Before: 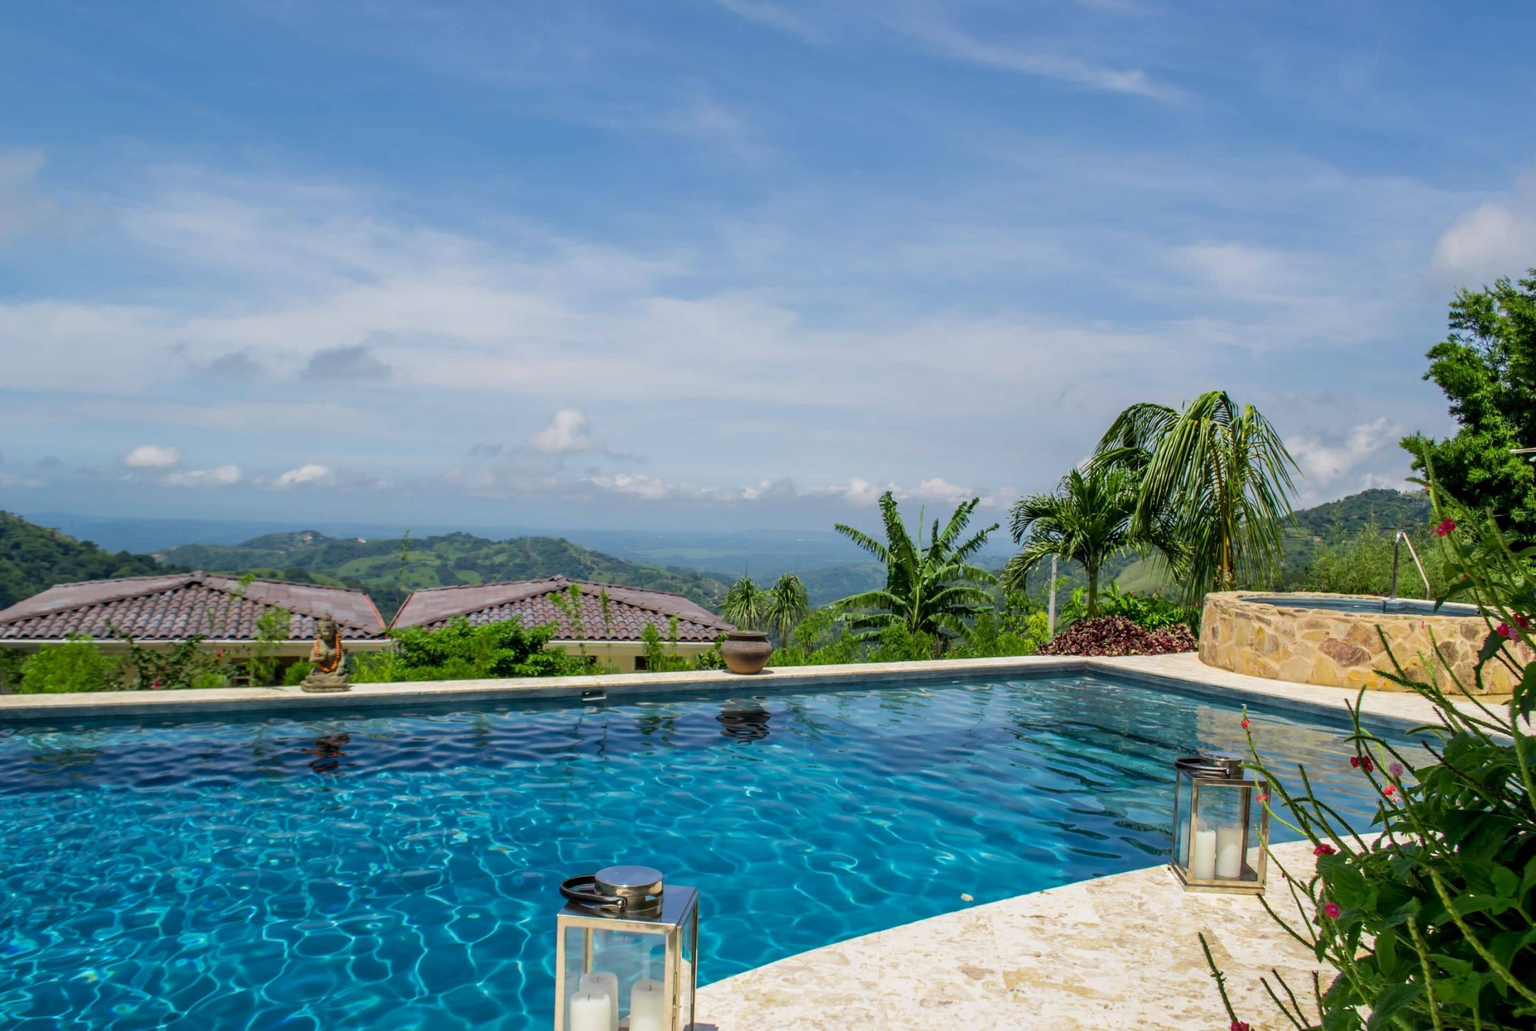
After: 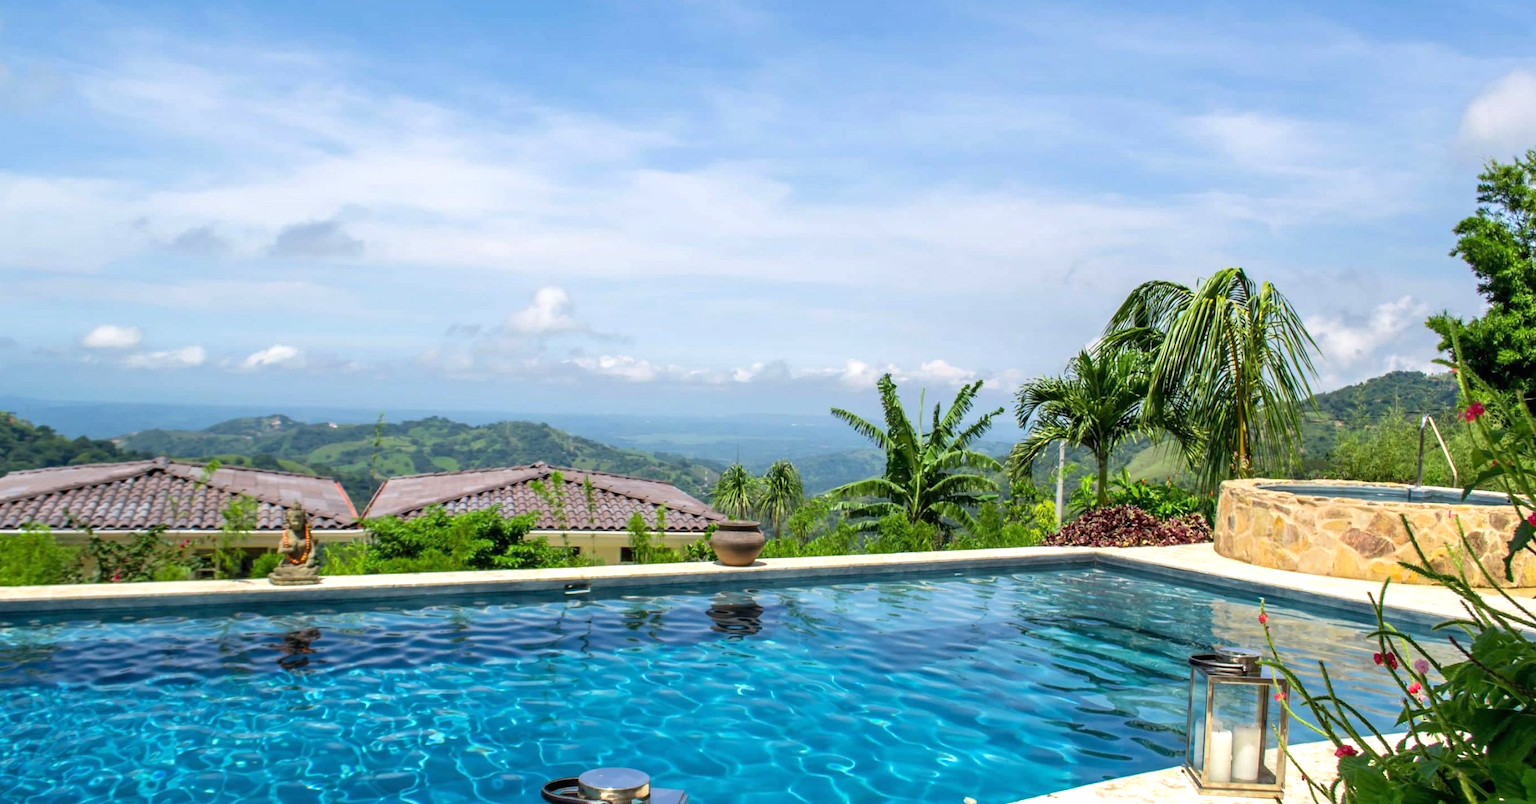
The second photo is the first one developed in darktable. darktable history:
crop and rotate: left 2.991%, top 13.302%, right 1.981%, bottom 12.636%
exposure: black level correction 0, exposure 0.6 EV, compensate exposure bias true, compensate highlight preservation false
